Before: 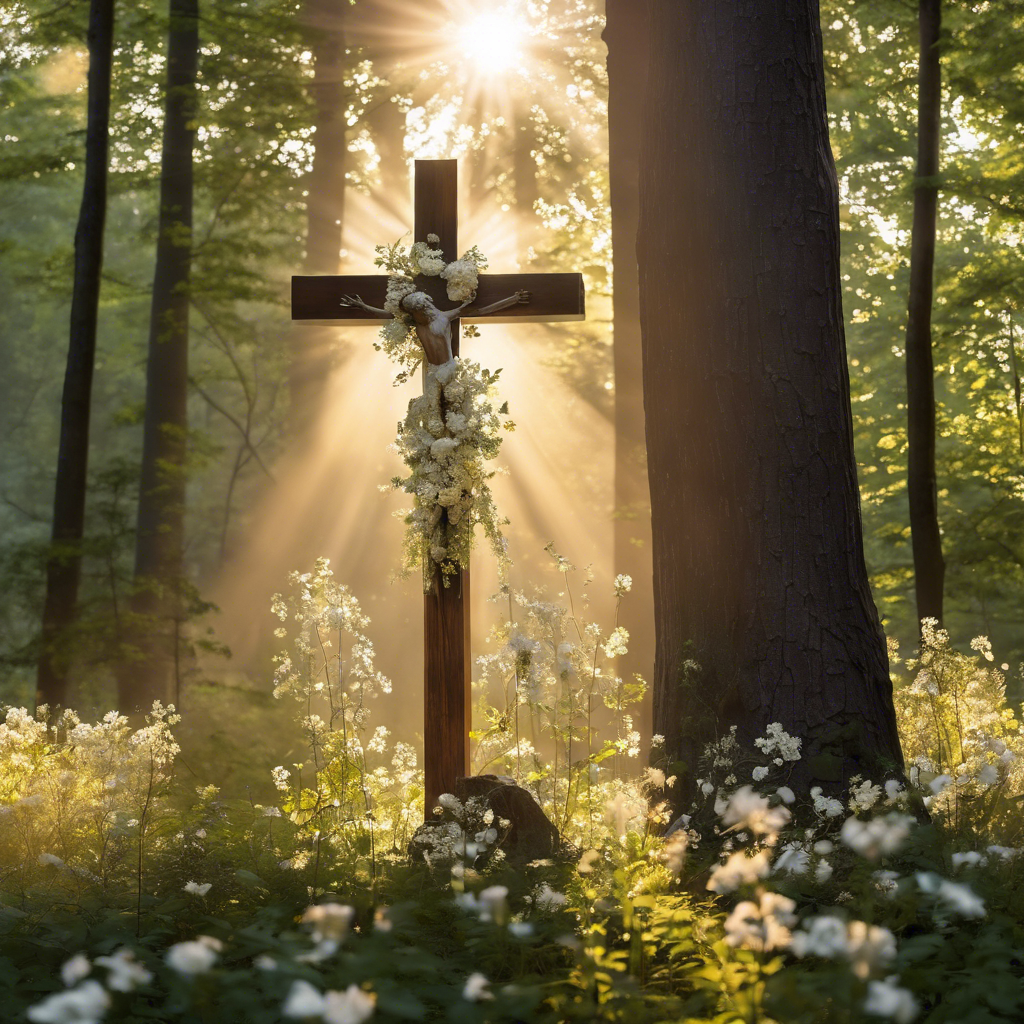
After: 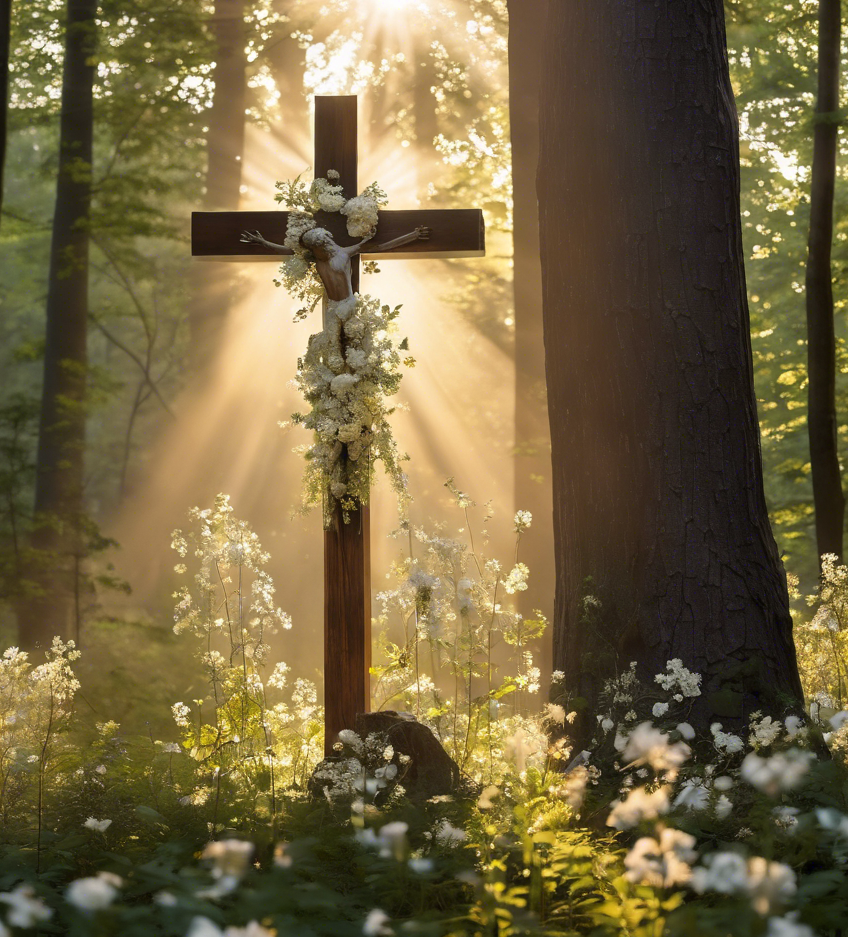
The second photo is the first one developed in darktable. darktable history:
crop: left 9.807%, top 6.259%, right 7.334%, bottom 2.177%
tone equalizer: on, module defaults
